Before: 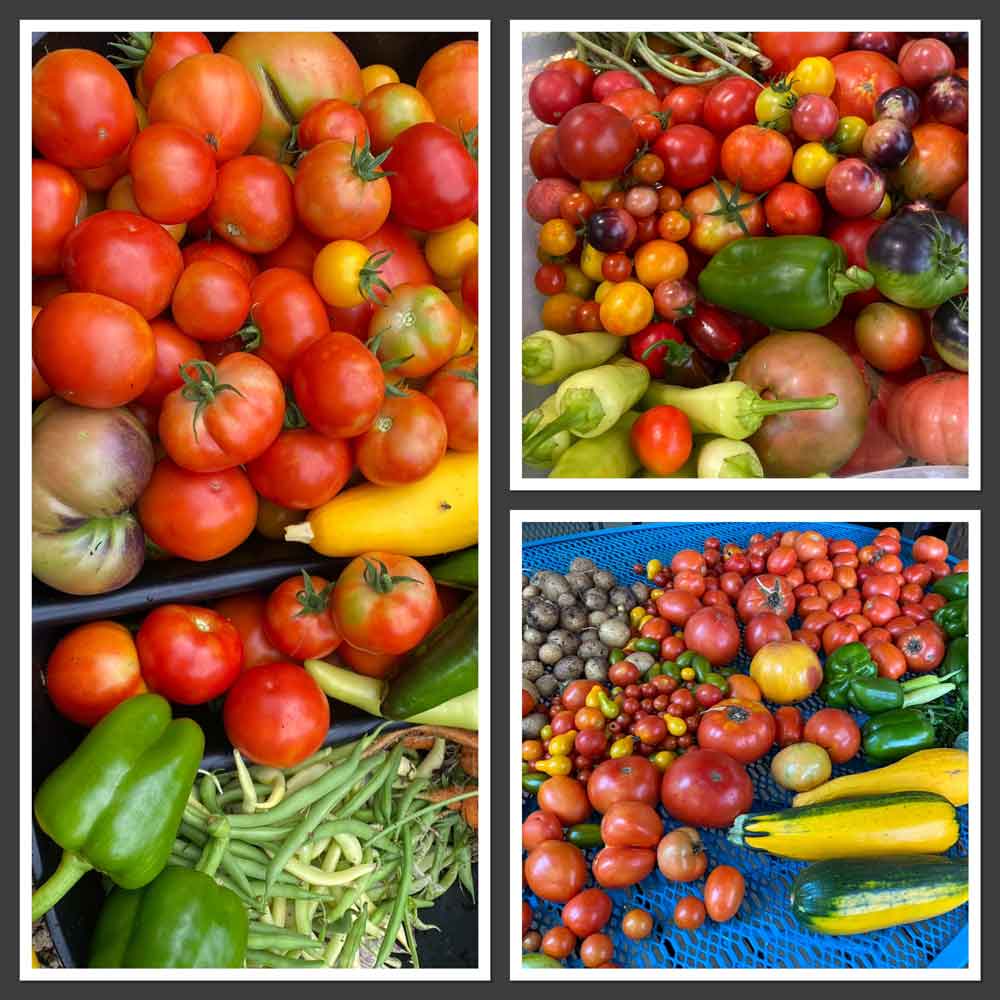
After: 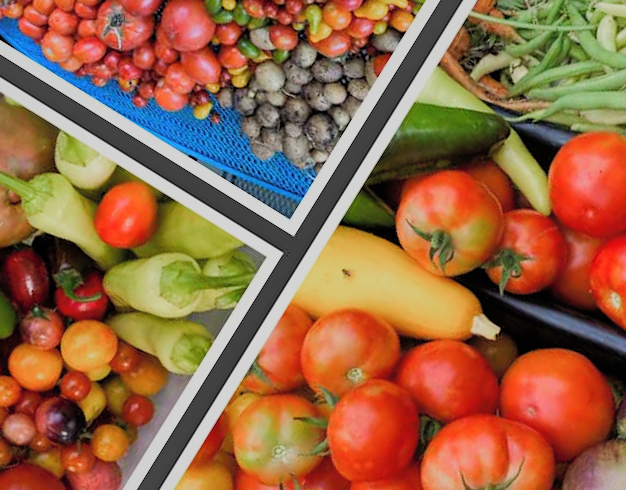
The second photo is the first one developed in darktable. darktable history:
crop and rotate: angle 148.2°, left 9.22%, top 15.589%, right 4.481%, bottom 16.903%
filmic rgb: black relative exposure -7.65 EV, white relative exposure 4.56 EV, threshold 3.04 EV, hardness 3.61, contrast 1.051, add noise in highlights 0, preserve chrominance luminance Y, color science v3 (2019), use custom middle-gray values true, contrast in highlights soft, enable highlight reconstruction true
levels: levels [0, 0.498, 0.996]
exposure: exposure 0.227 EV, compensate highlight preservation false
shadows and highlights: on, module defaults
